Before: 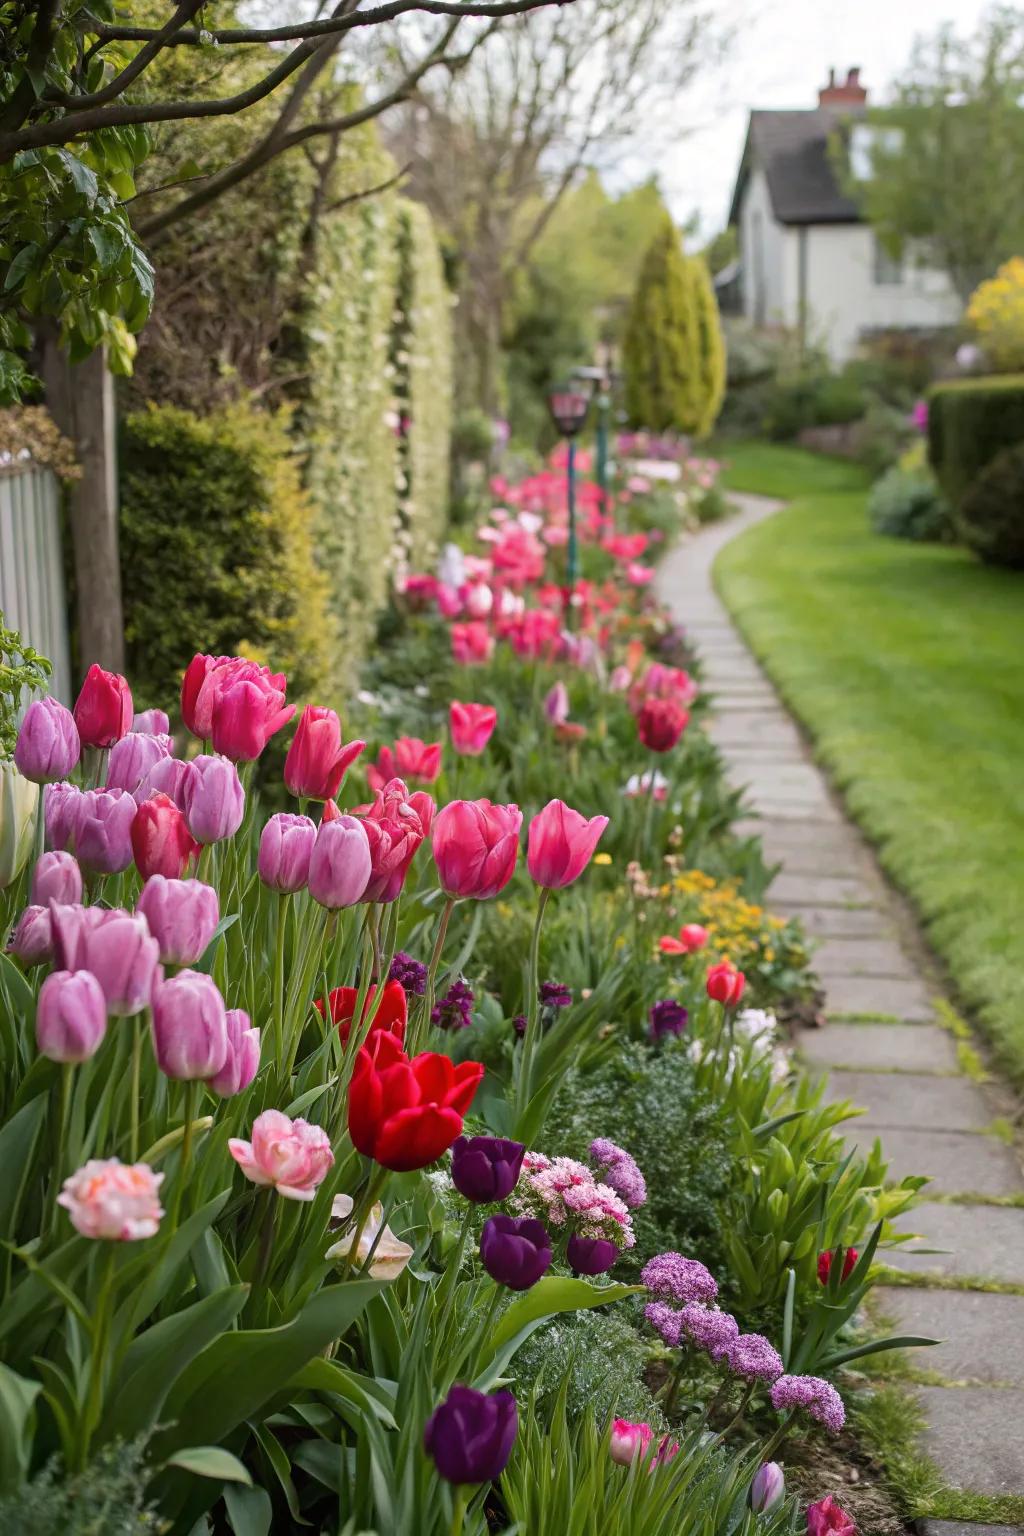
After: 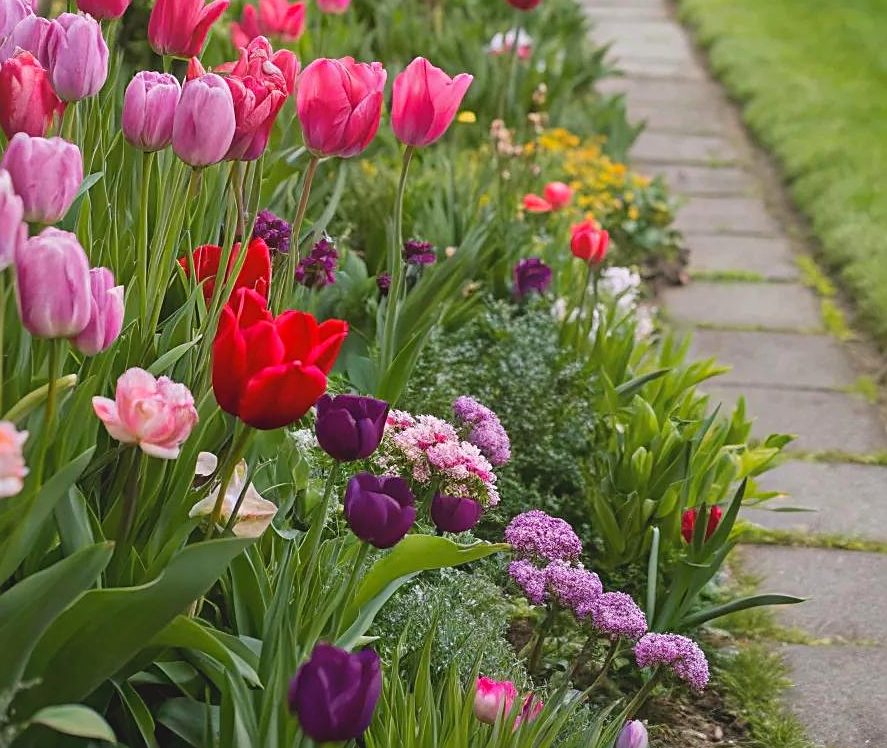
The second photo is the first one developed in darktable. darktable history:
sharpen: on, module defaults
crop and rotate: left 13.305%, top 48.341%, bottom 2.936%
contrast brightness saturation: contrast -0.097, brightness 0.05, saturation 0.08
